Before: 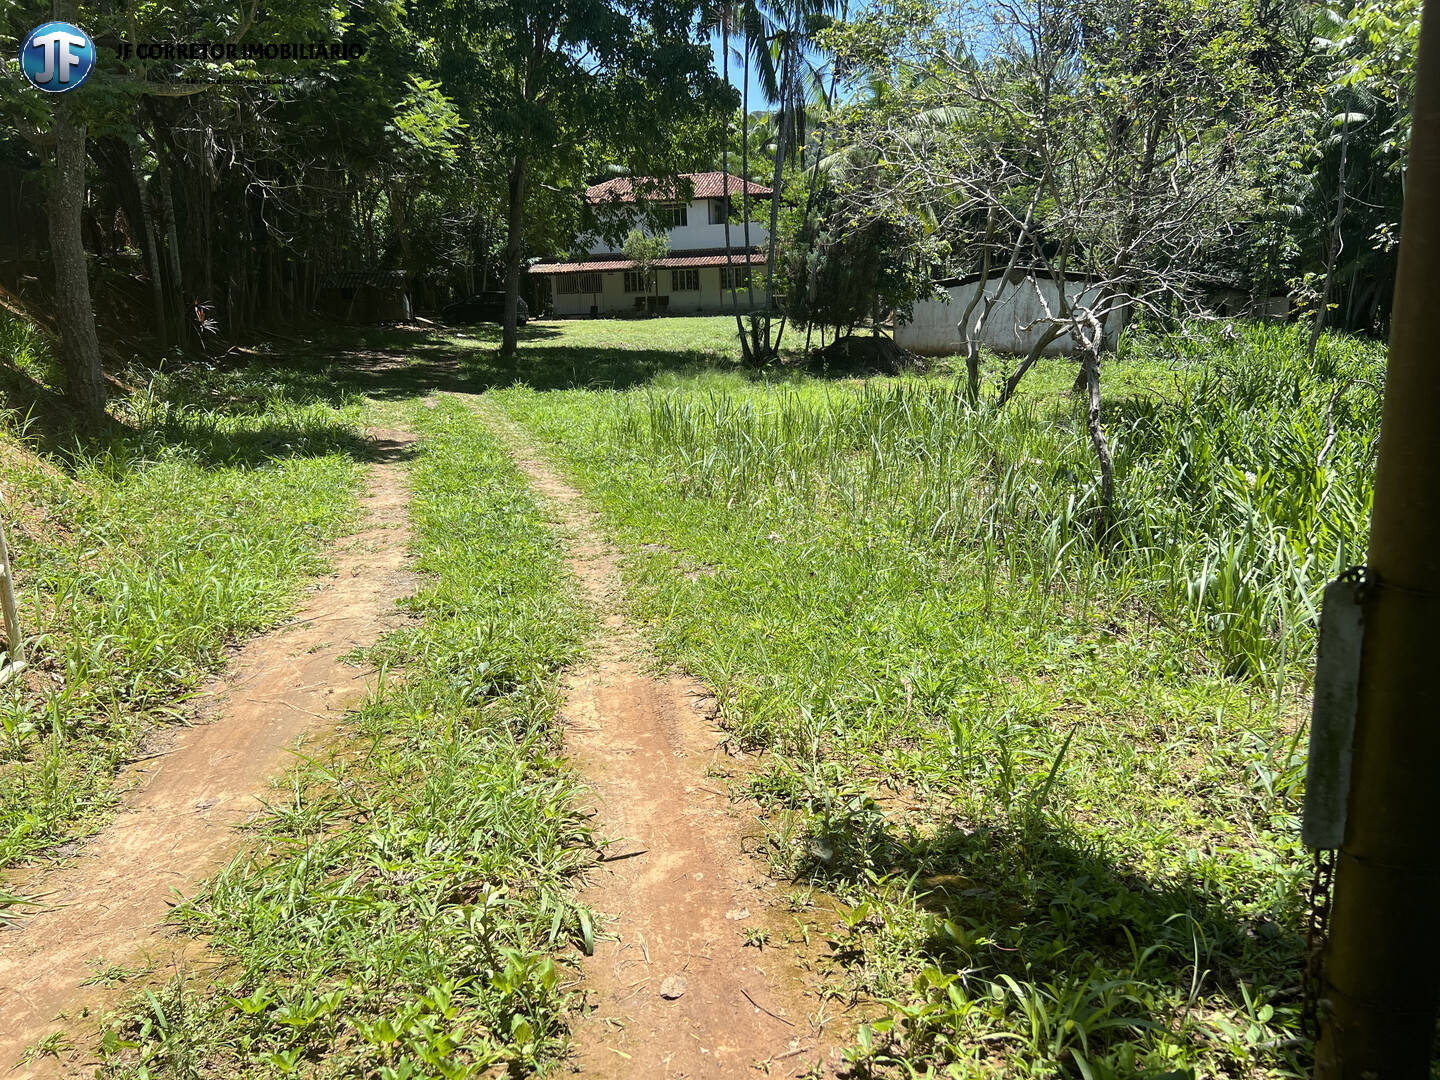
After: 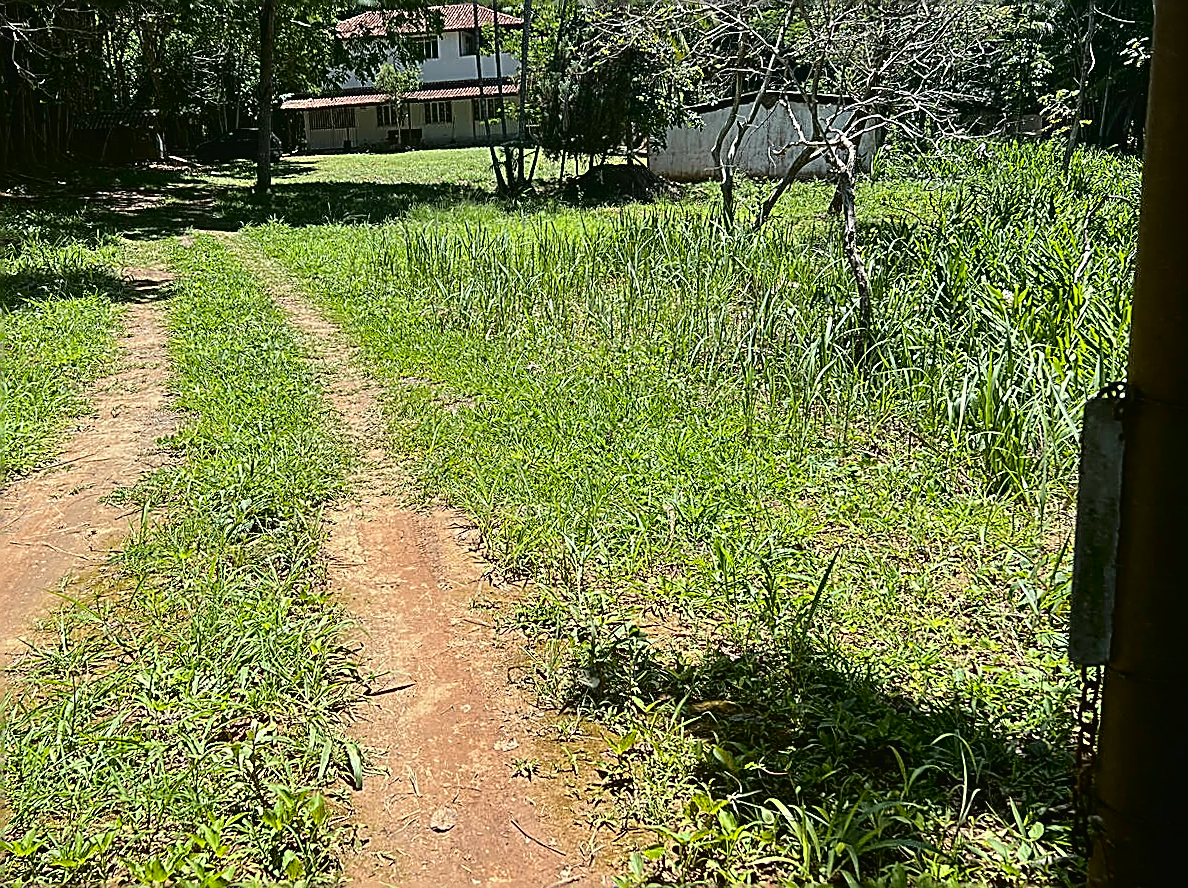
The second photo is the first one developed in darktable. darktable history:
crop: left 16.315%, top 14.246%
sharpen: amount 1.861
fill light: exposure -2 EV, width 8.6
white balance: red 1, blue 1
rotate and perspective: rotation -1.42°, crop left 0.016, crop right 0.984, crop top 0.035, crop bottom 0.965
contrast brightness saturation: contrast -0.1, saturation -0.1
local contrast: mode bilateral grid, contrast 100, coarseness 100, detail 91%, midtone range 0.2
